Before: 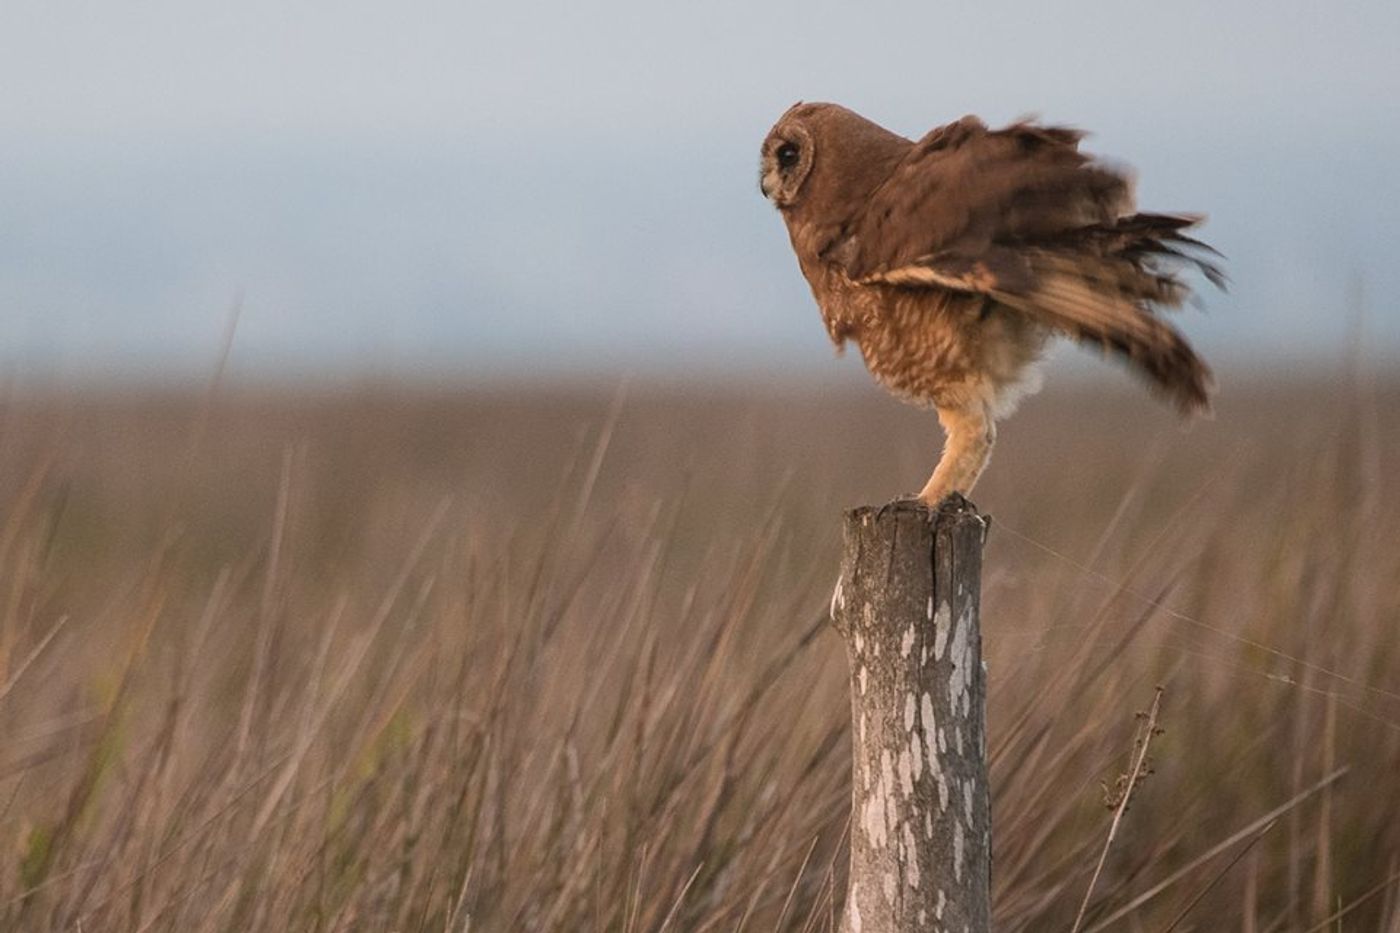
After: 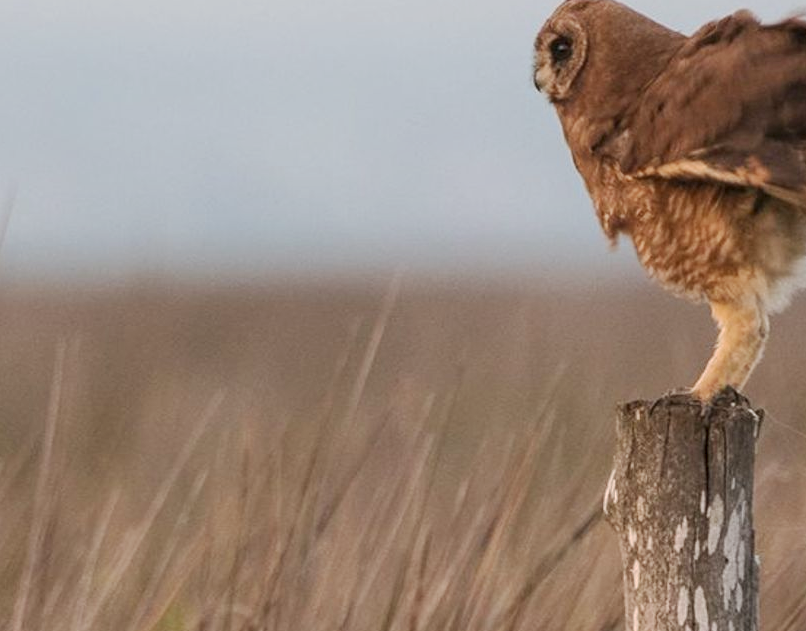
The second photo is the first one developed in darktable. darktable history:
exposure: compensate highlight preservation false
crop: left 16.225%, top 11.464%, right 26.15%, bottom 20.837%
base curve: curves: ch0 [(0, 0) (0.262, 0.32) (0.722, 0.705) (1, 1)], preserve colors none
local contrast: highlights 101%, shadows 101%, detail 120%, midtone range 0.2
